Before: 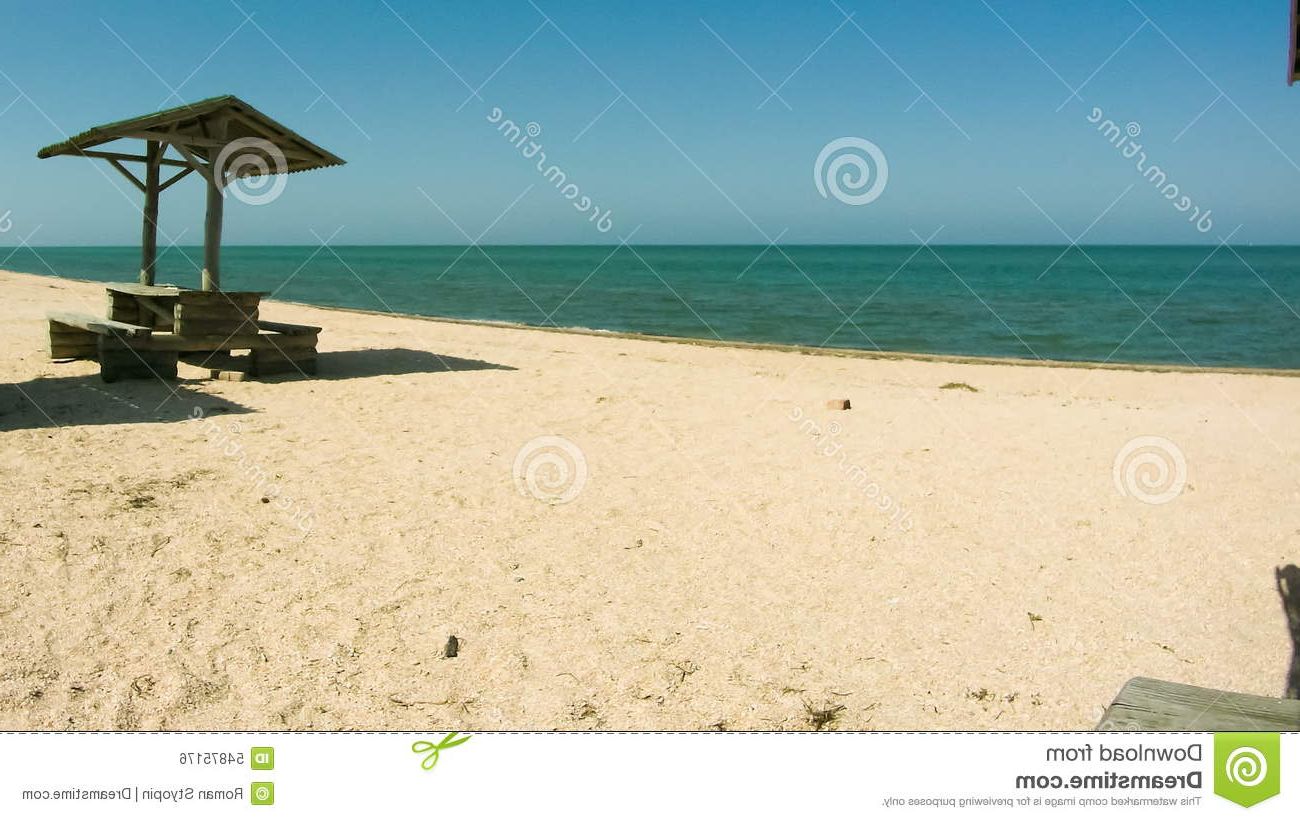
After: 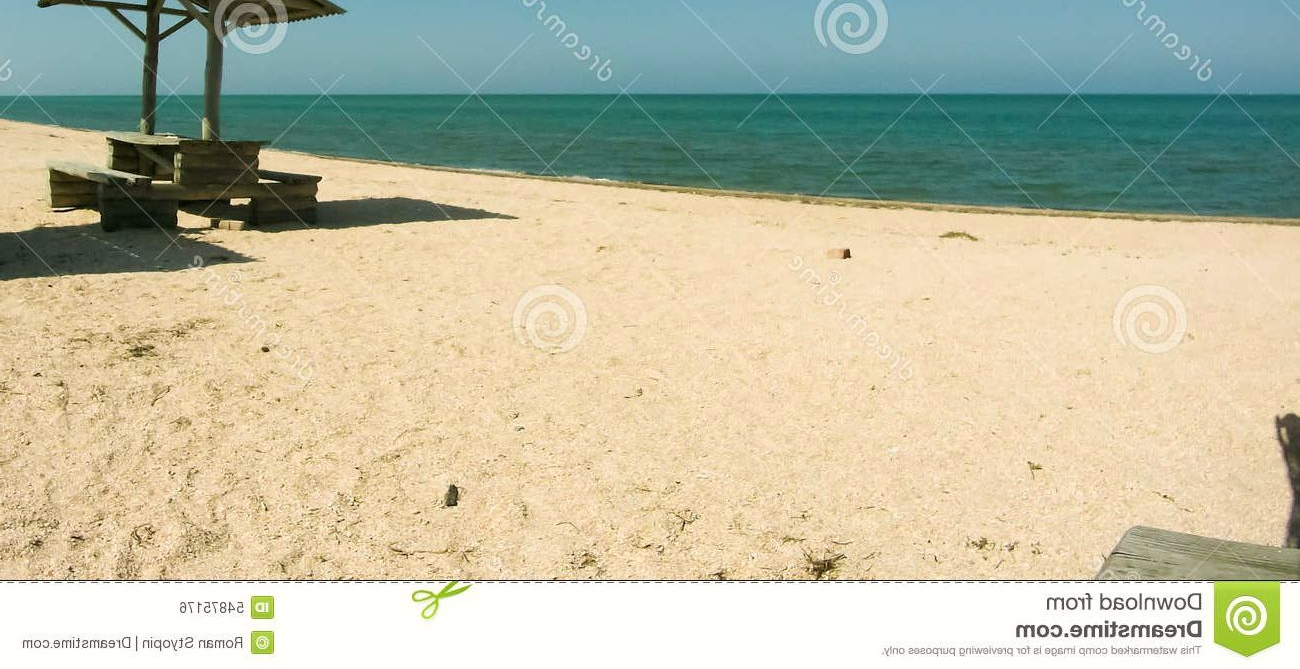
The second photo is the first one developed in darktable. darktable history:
crop and rotate: top 18.507%
white balance: red 1.009, blue 0.985
